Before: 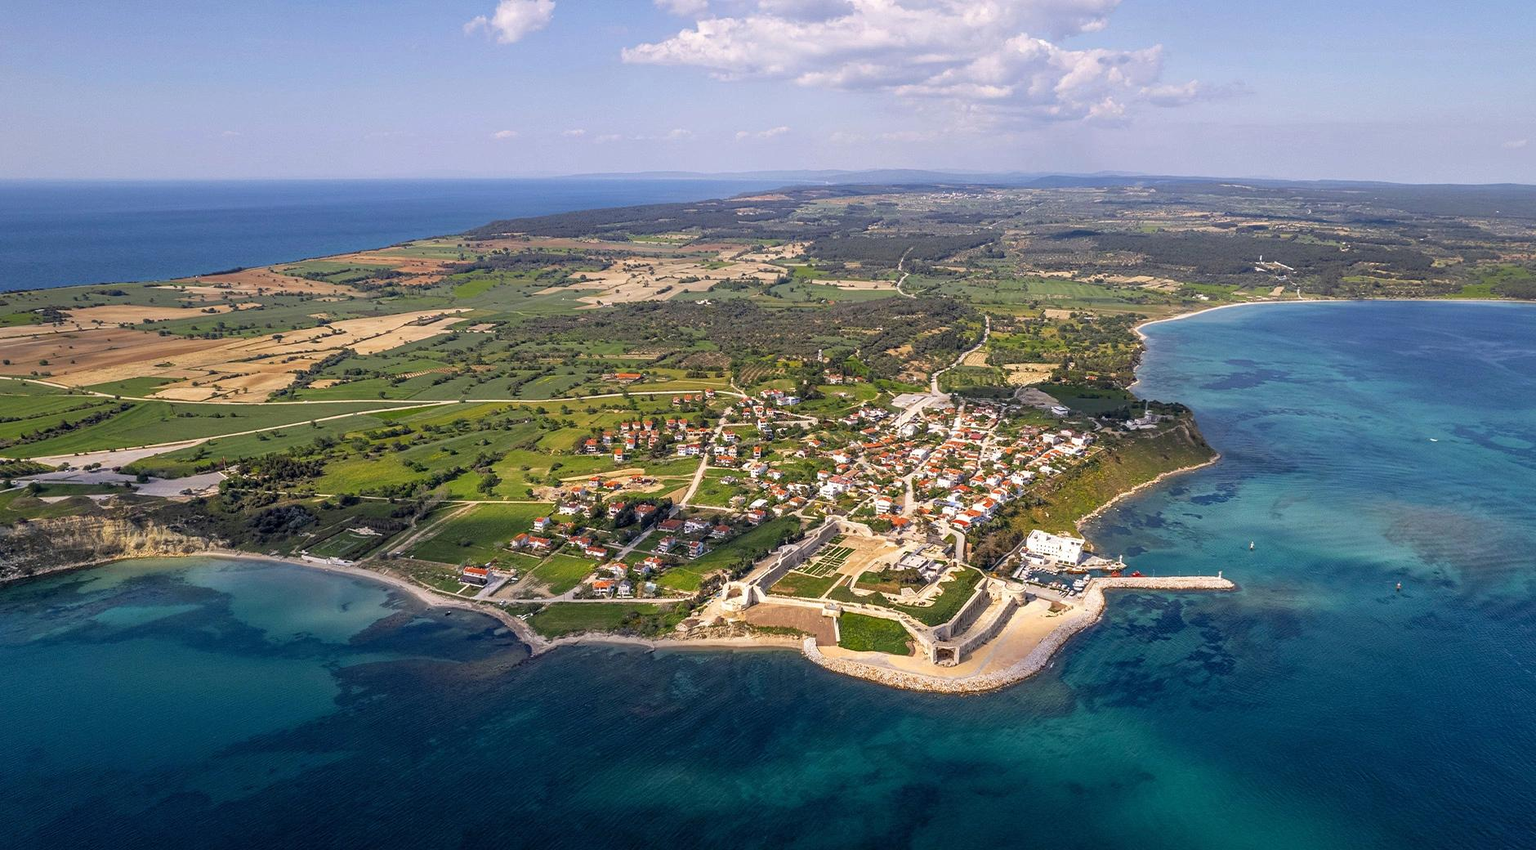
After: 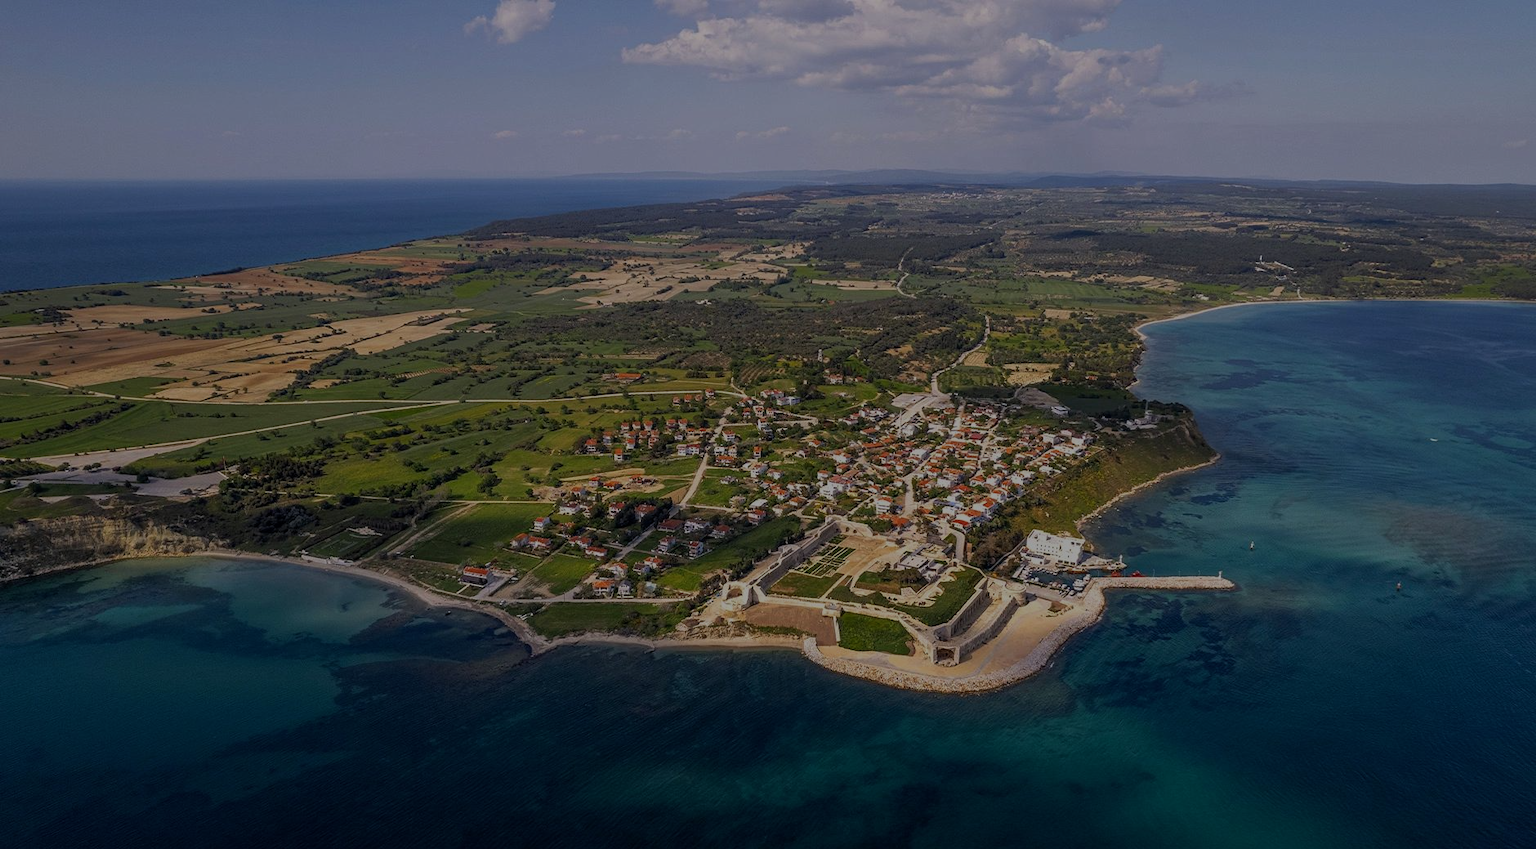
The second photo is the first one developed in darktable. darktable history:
base curve: curves: ch0 [(0, 0) (0.688, 0.865) (1, 1)], preserve colors none
exposure: exposure -1.987 EV, compensate exposure bias true, compensate highlight preservation false
